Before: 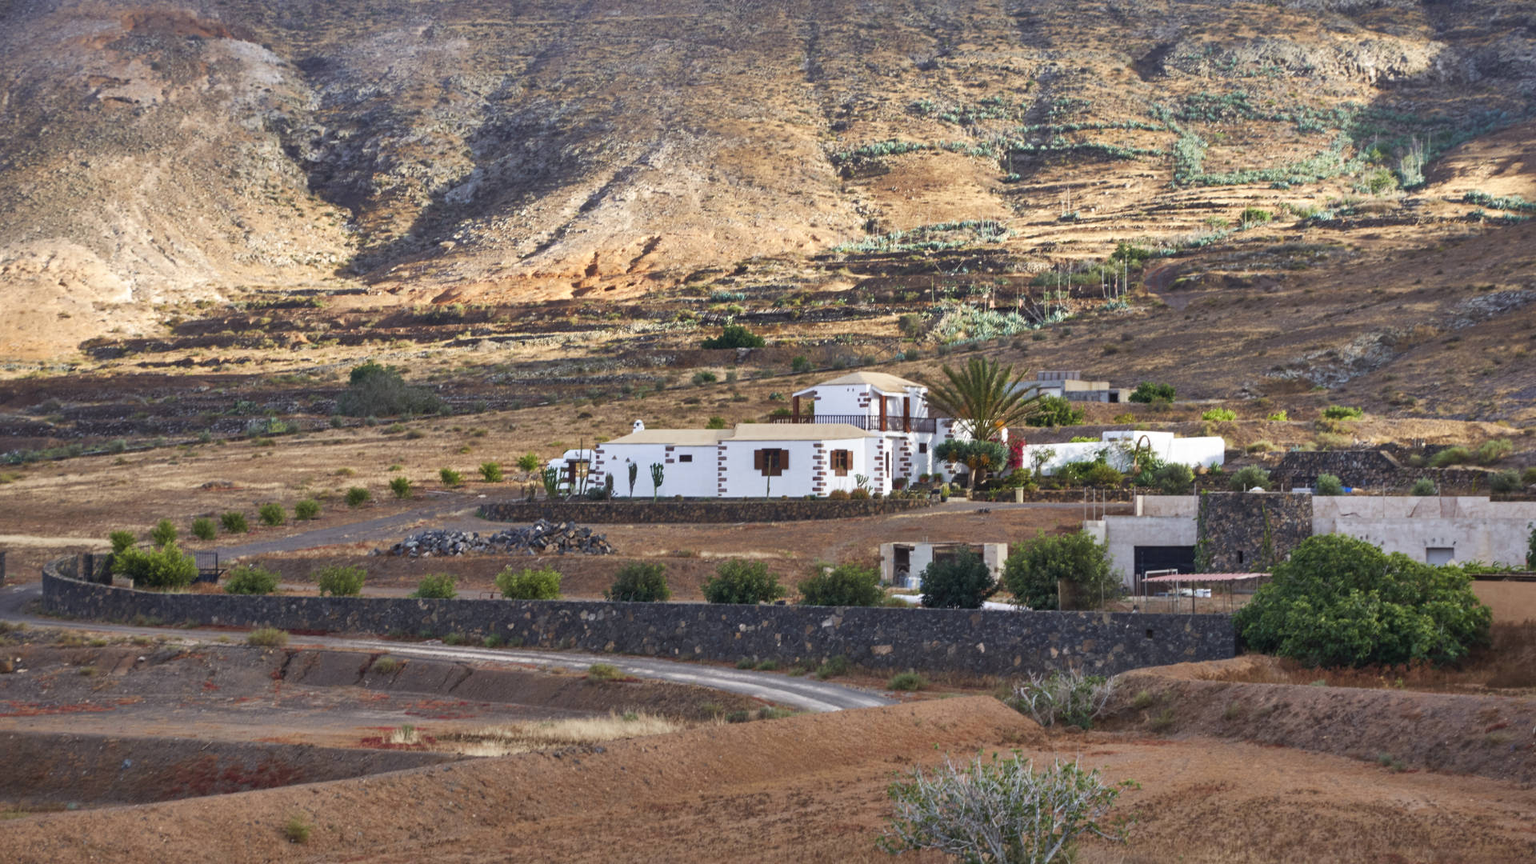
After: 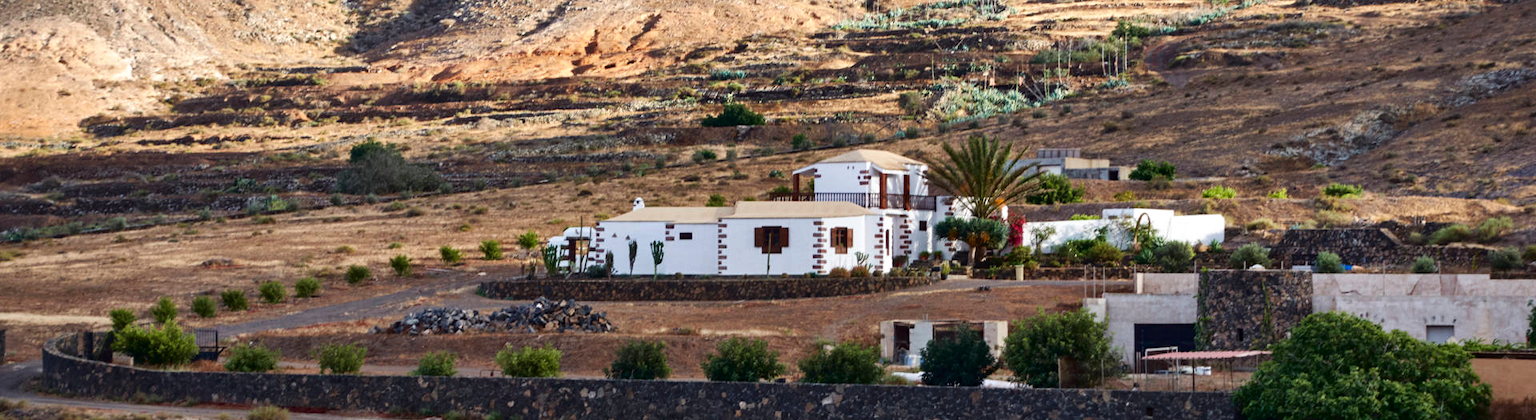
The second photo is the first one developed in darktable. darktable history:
crop and rotate: top 25.796%, bottom 25.468%
tone curve: curves: ch0 [(0, 0) (0.003, 0.001) (0.011, 0.004) (0.025, 0.011) (0.044, 0.021) (0.069, 0.028) (0.1, 0.036) (0.136, 0.051) (0.177, 0.085) (0.224, 0.127) (0.277, 0.193) (0.335, 0.266) (0.399, 0.338) (0.468, 0.419) (0.543, 0.504) (0.623, 0.593) (0.709, 0.689) (0.801, 0.784) (0.898, 0.888) (1, 1)], color space Lab, independent channels, preserve colors none
local contrast: mode bilateral grid, contrast 9, coarseness 25, detail 111%, midtone range 0.2
shadows and highlights: shadows 13.52, white point adjustment 1.13, soften with gaussian
